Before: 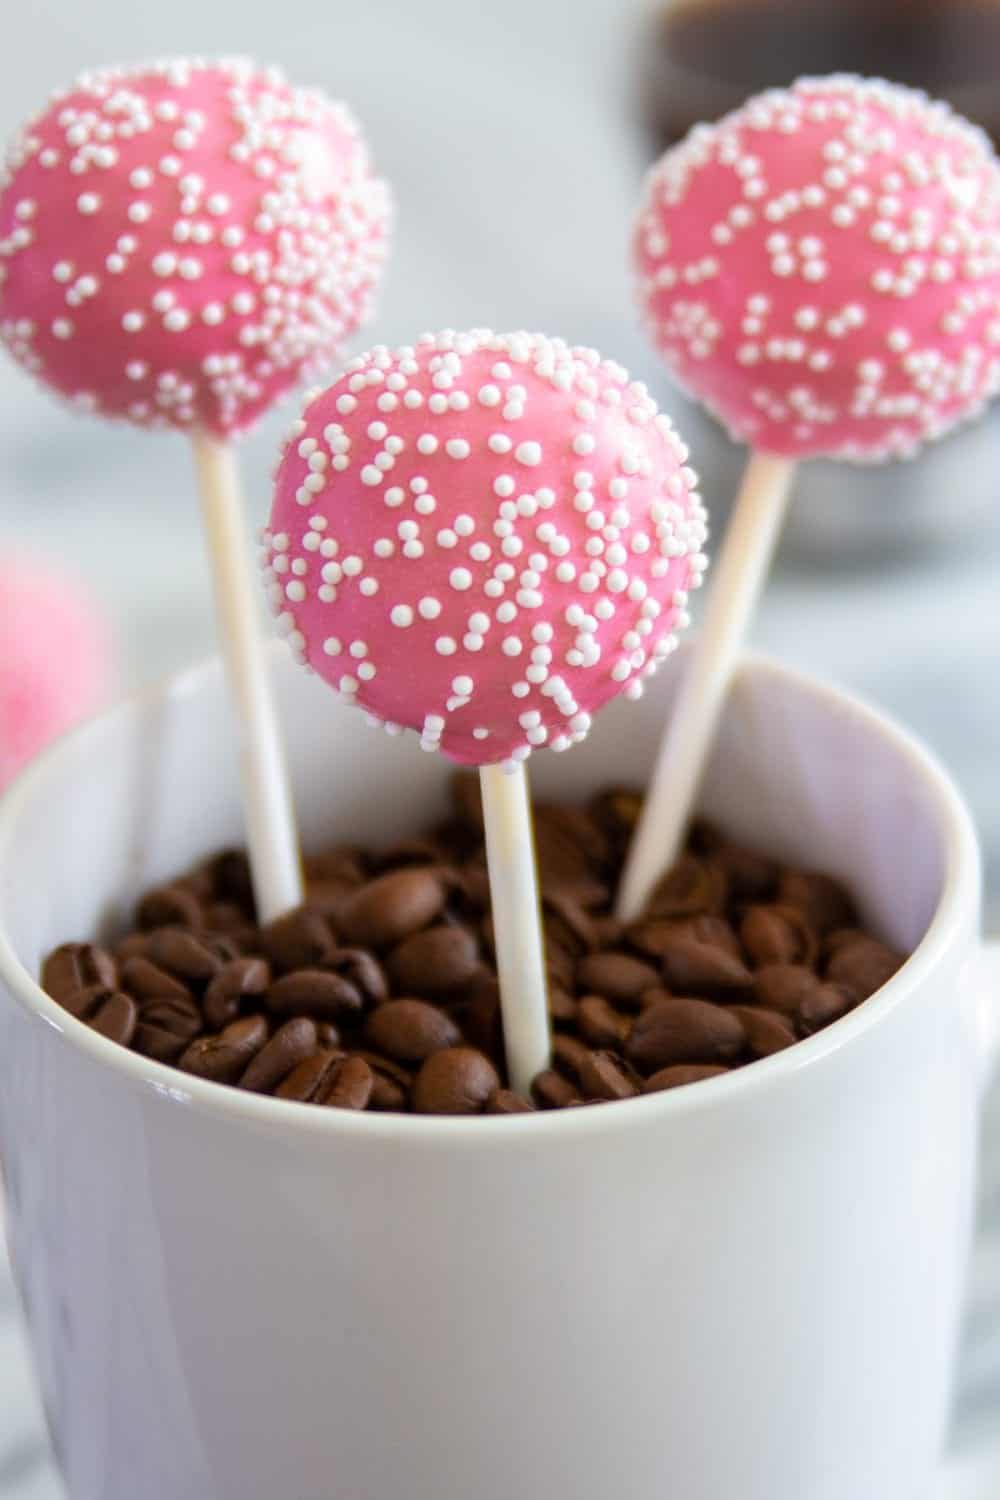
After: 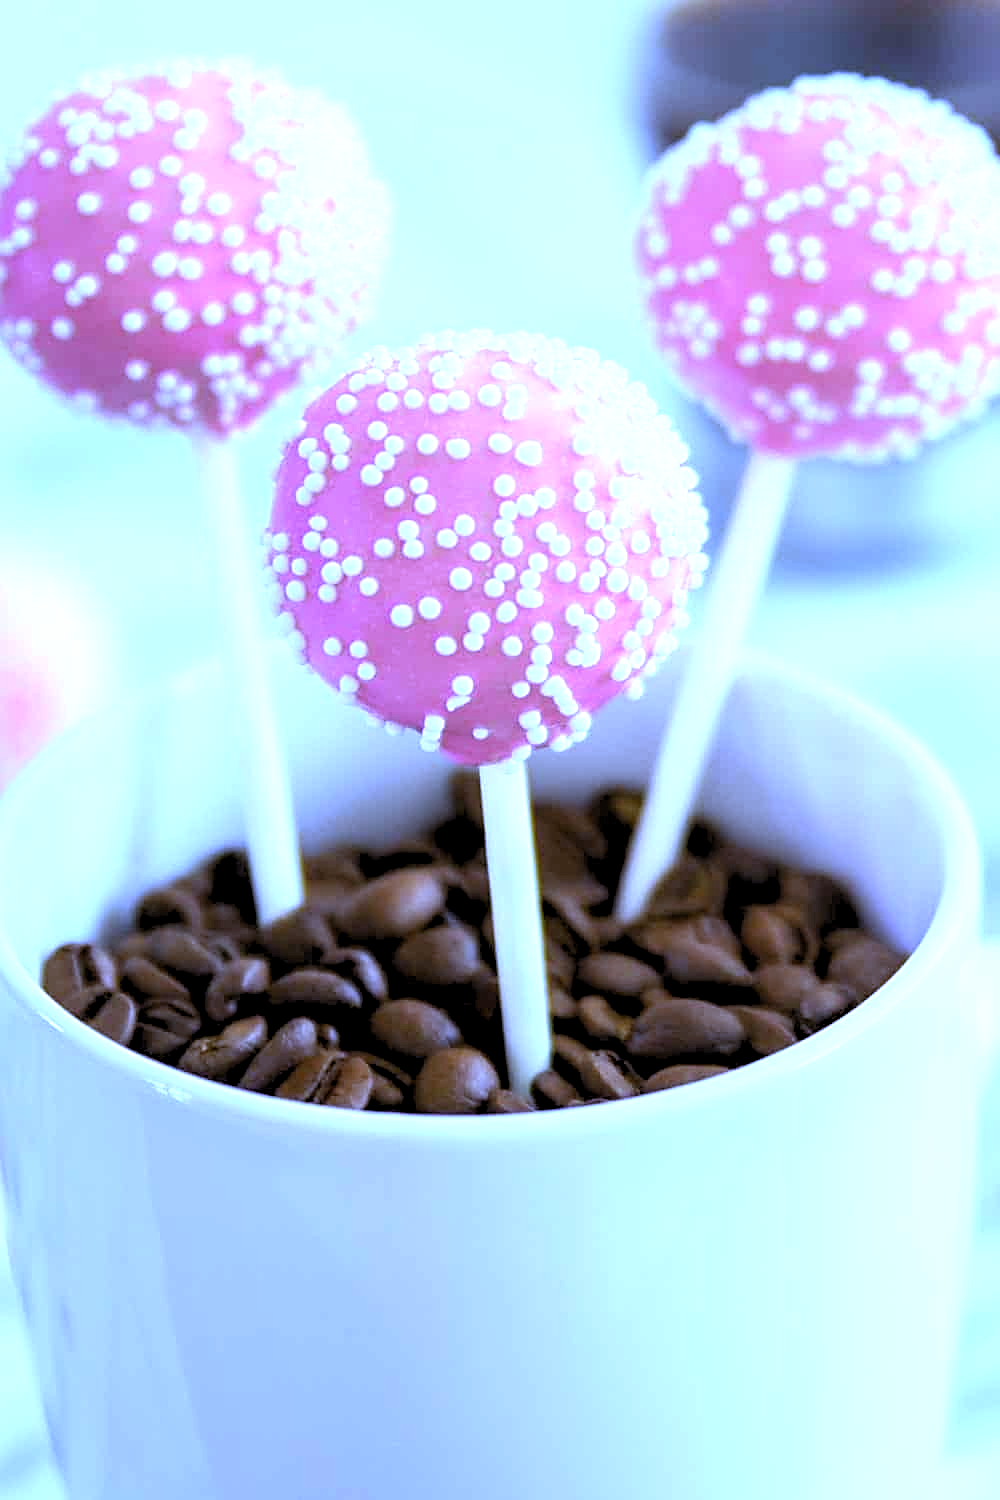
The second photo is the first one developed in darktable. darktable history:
contrast brightness saturation: contrast 0.07
exposure: black level correction -0.002, exposure 0.708 EV, compensate exposure bias true, compensate highlight preservation false
sharpen: on, module defaults
white balance: red 0.766, blue 1.537
rgb levels: levels [[0.013, 0.434, 0.89], [0, 0.5, 1], [0, 0.5, 1]]
